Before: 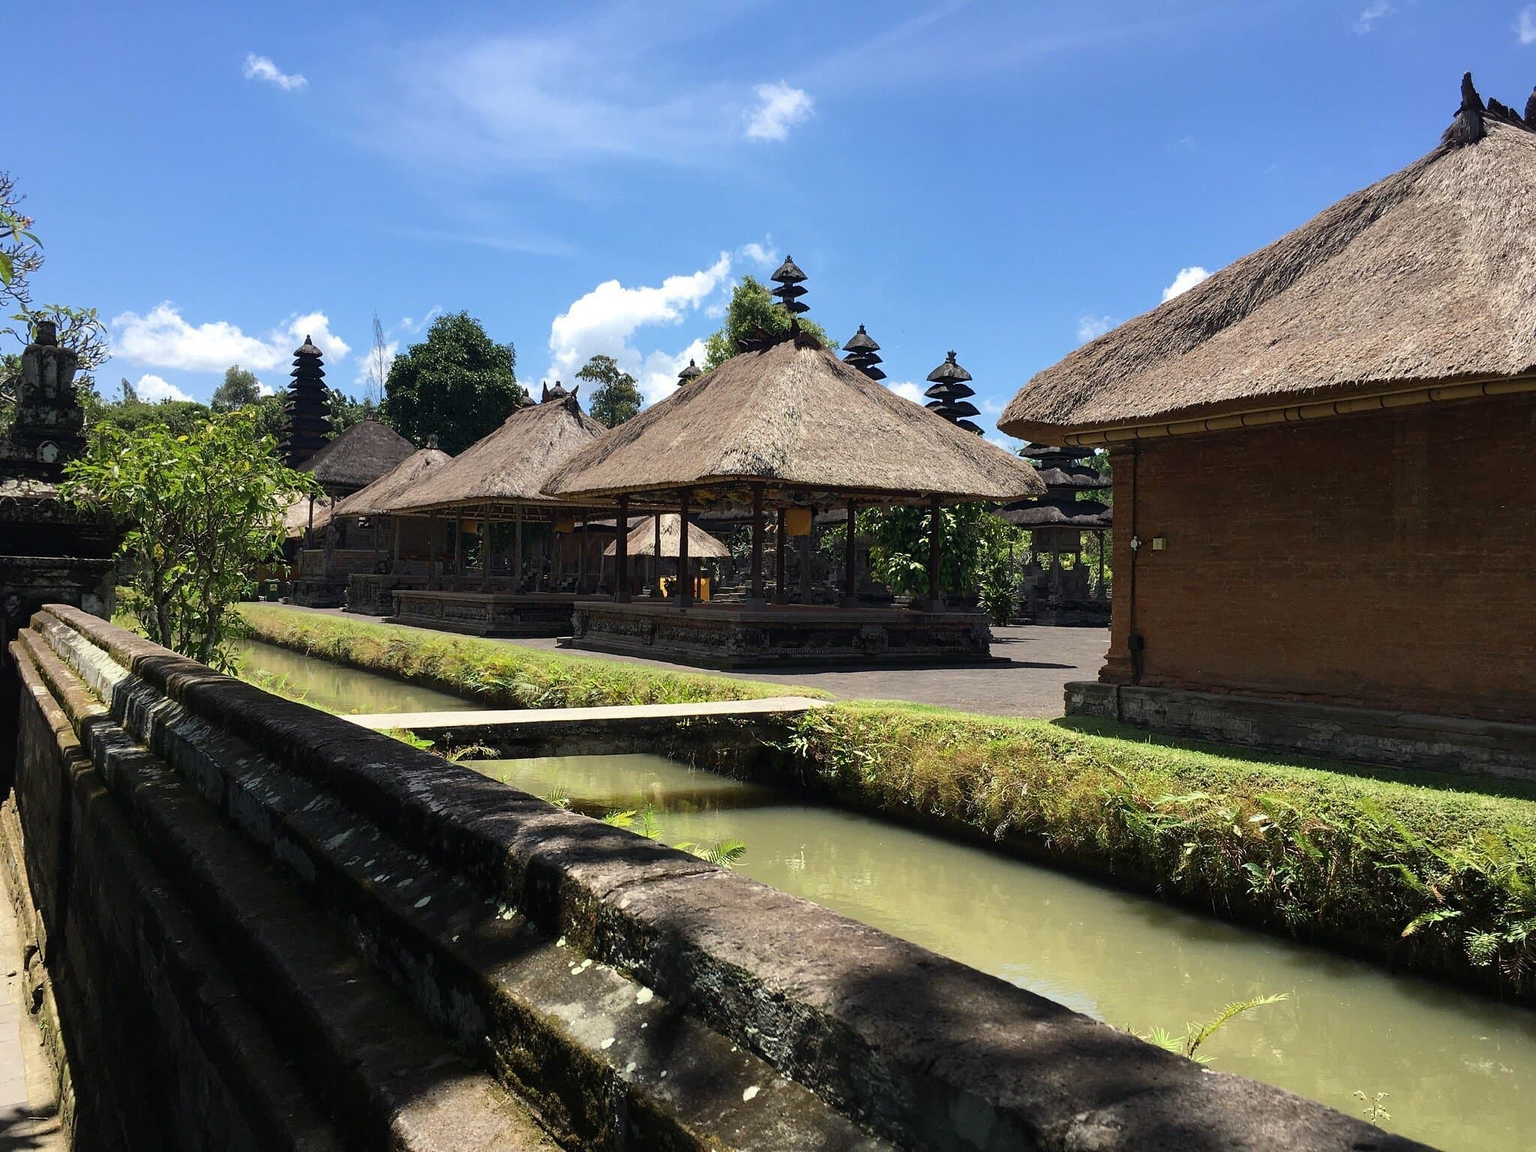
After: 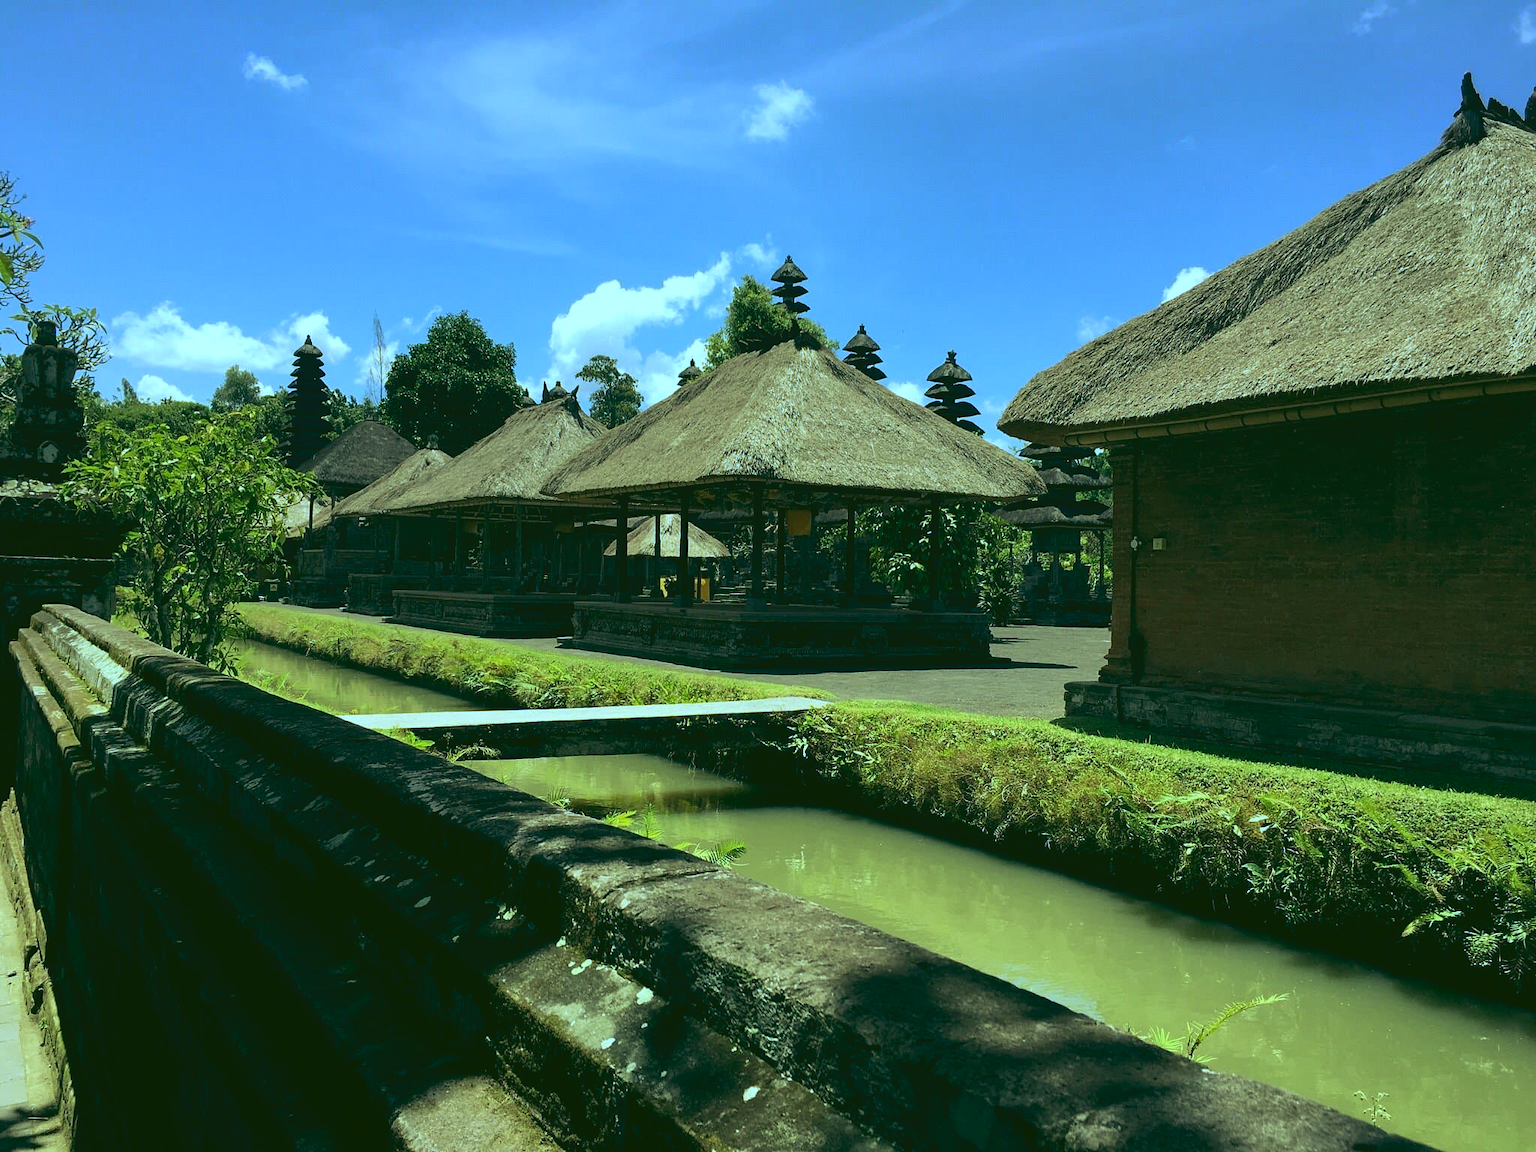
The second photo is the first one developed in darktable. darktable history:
rgb curve: curves: ch0 [(0.123, 0.061) (0.995, 0.887)]; ch1 [(0.06, 0.116) (1, 0.906)]; ch2 [(0, 0) (0.824, 0.69) (1, 1)], mode RGB, independent channels, compensate middle gray true
color balance: mode lift, gamma, gain (sRGB), lift [0.997, 0.979, 1.021, 1.011], gamma [1, 1.084, 0.916, 0.998], gain [1, 0.87, 1.13, 1.101], contrast 4.55%, contrast fulcrum 38.24%, output saturation 104.09%
